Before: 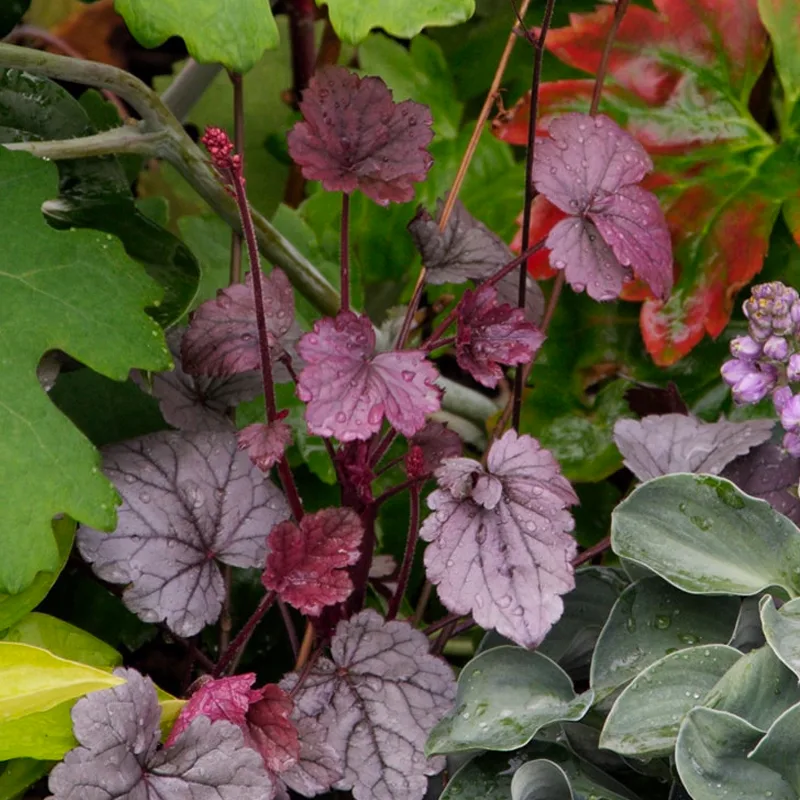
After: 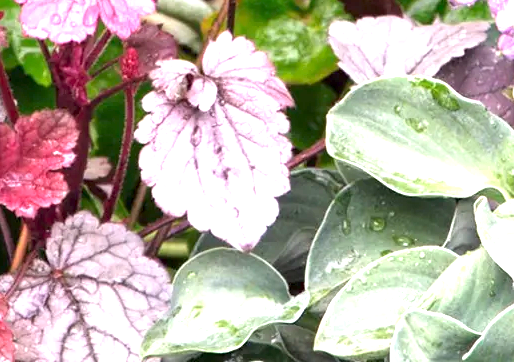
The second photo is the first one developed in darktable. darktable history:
exposure: exposure 2.061 EV, compensate highlight preservation false
crop and rotate: left 35.709%, top 49.766%, bottom 4.933%
